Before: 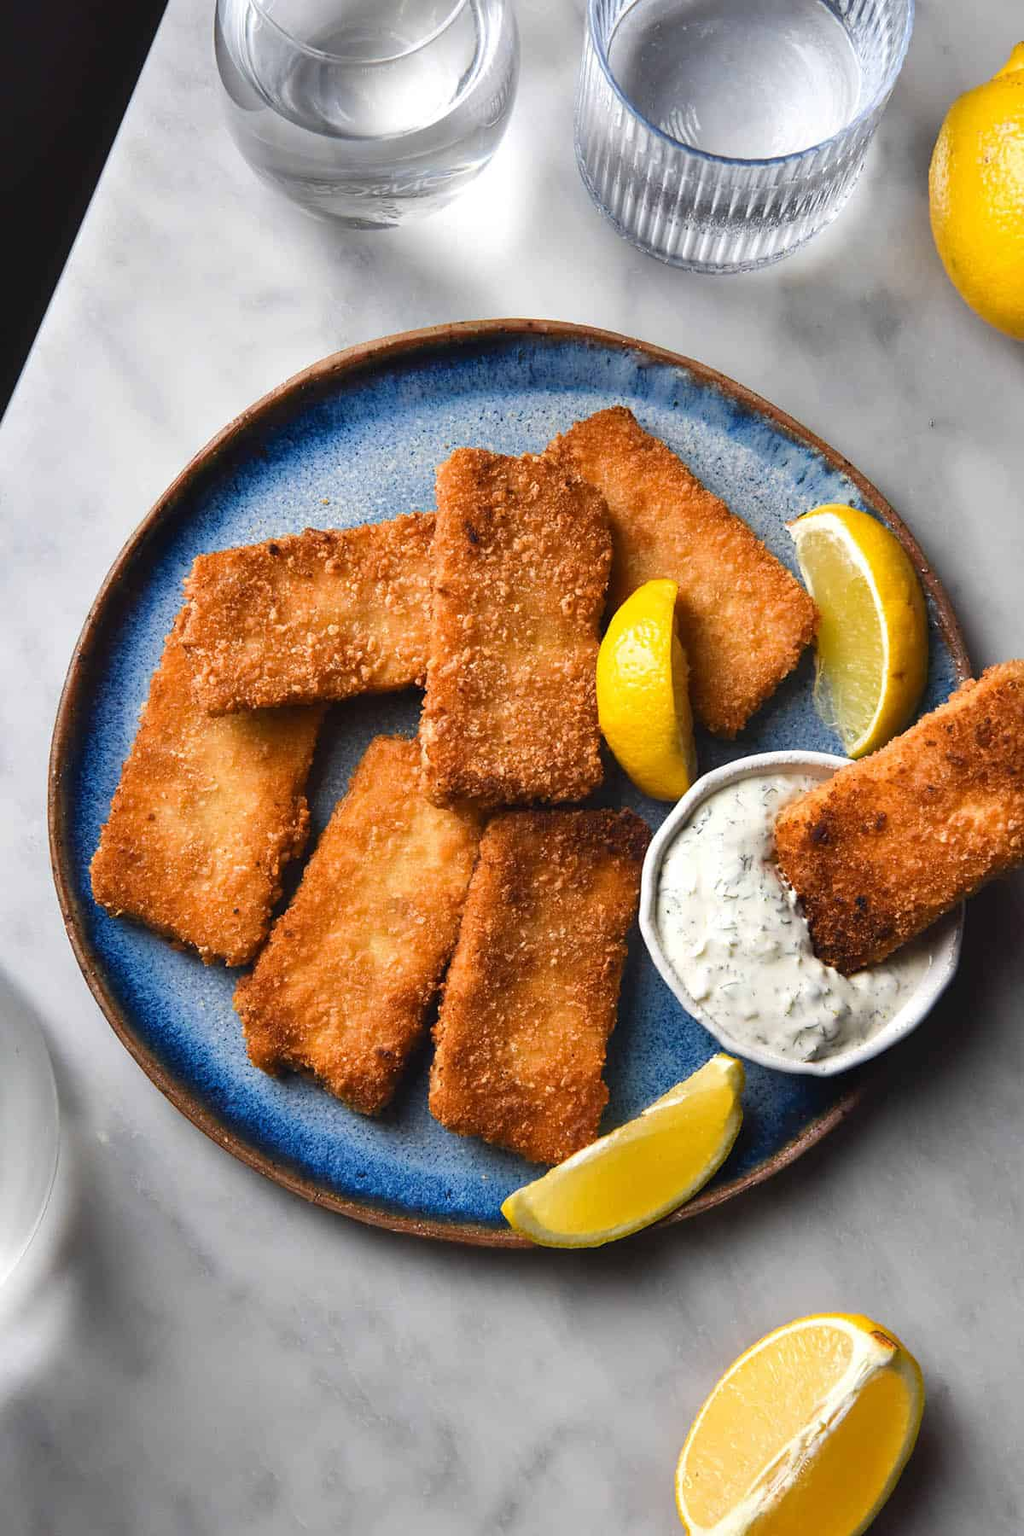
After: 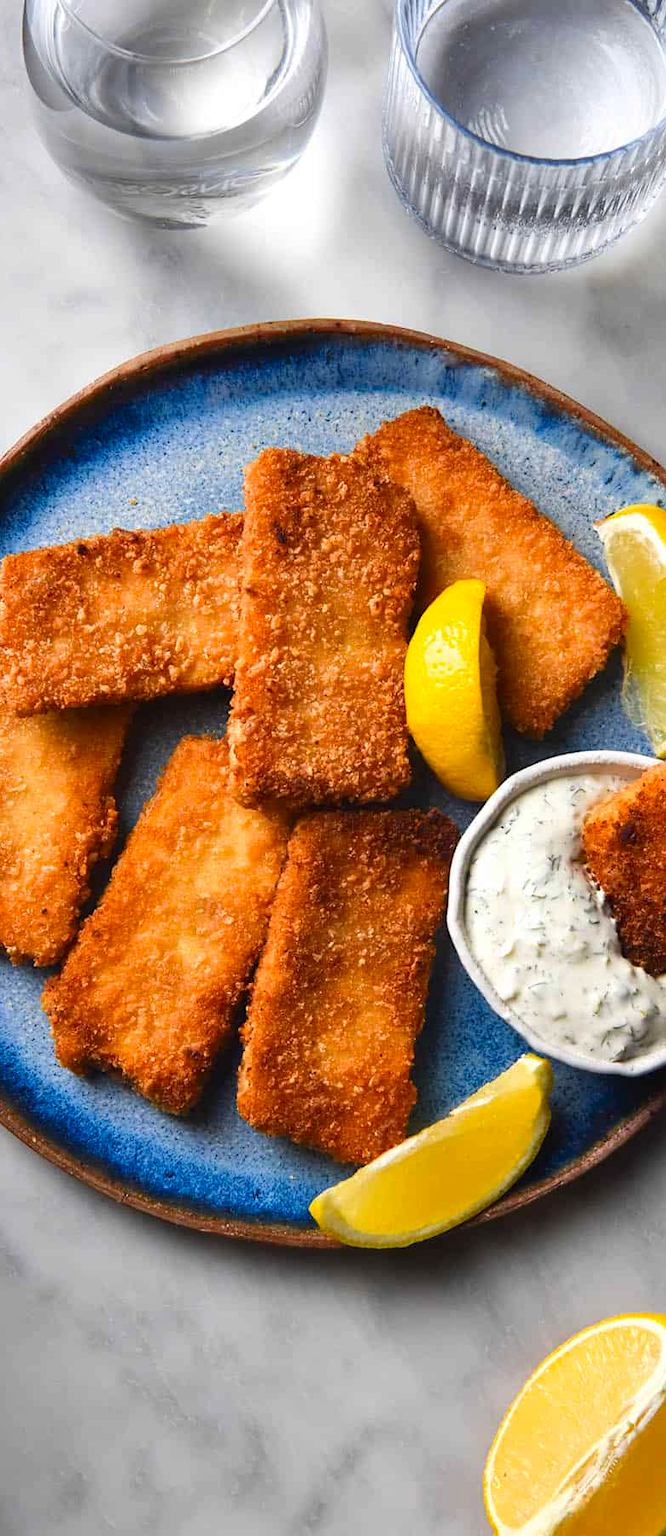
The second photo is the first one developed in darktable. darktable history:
contrast brightness saturation: contrast 0.079, saturation 0.197
crop and rotate: left 18.825%, right 16.036%
